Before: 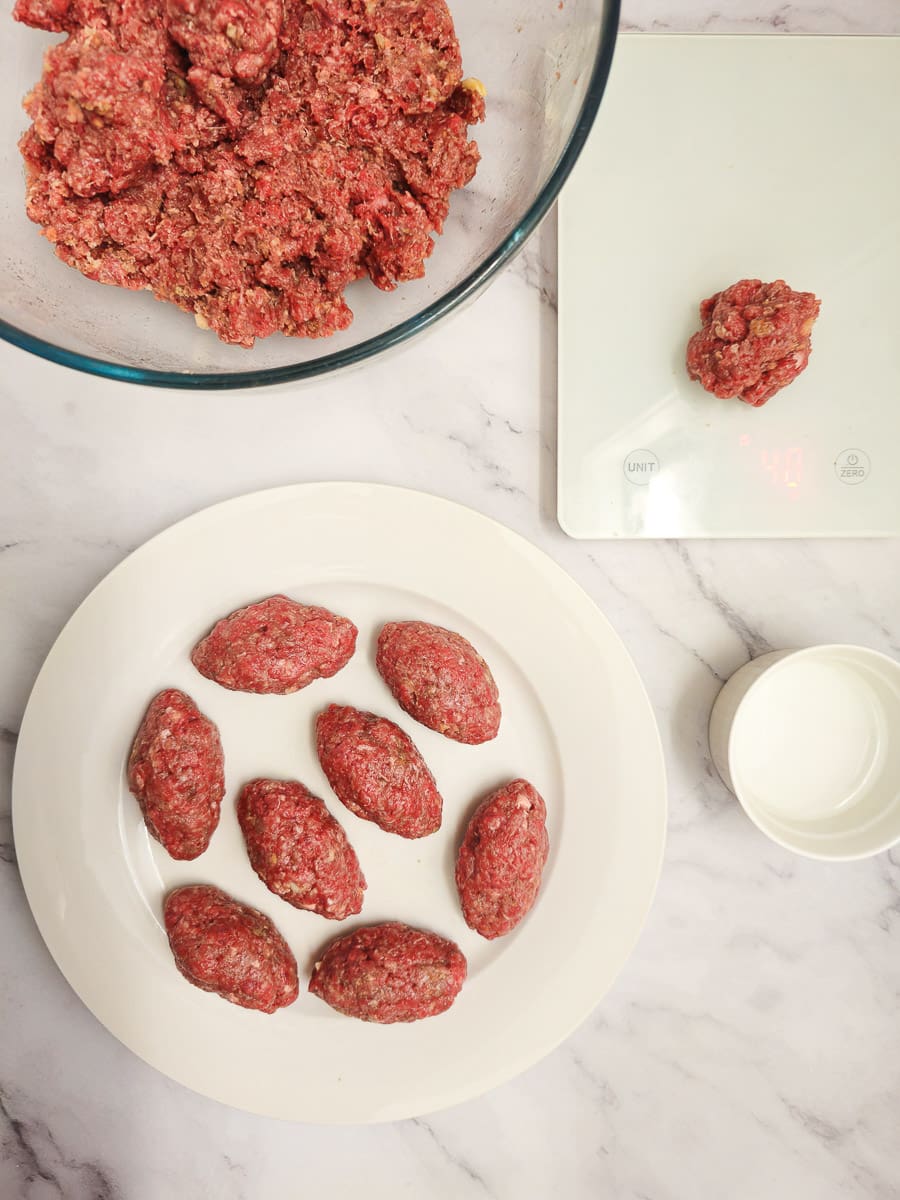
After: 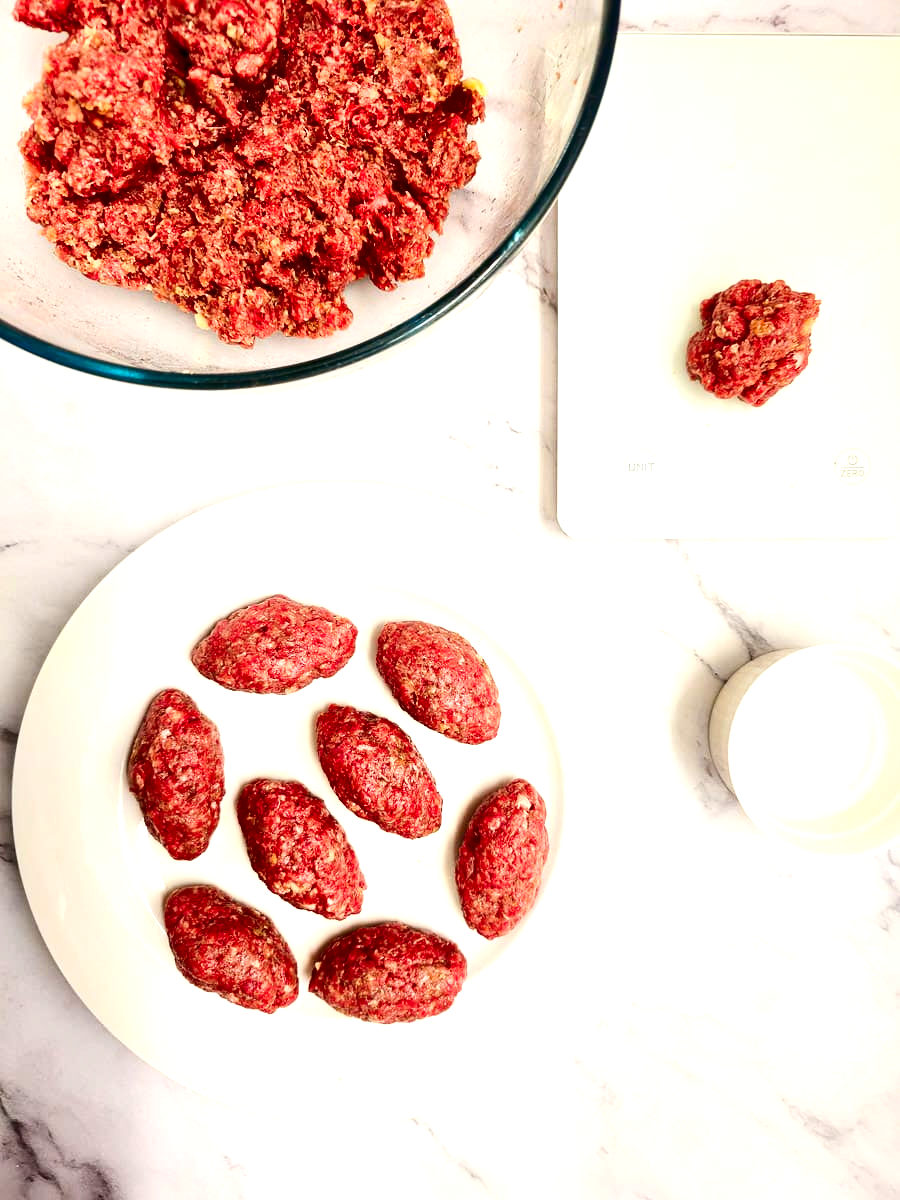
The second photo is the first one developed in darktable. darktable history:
local contrast: mode bilateral grid, contrast 20, coarseness 50, detail 132%, midtone range 0.2
contrast brightness saturation: contrast 0.22, brightness -0.19, saturation 0.24
exposure: black level correction 0.012, exposure 0.7 EV, compensate exposure bias true, compensate highlight preservation false
